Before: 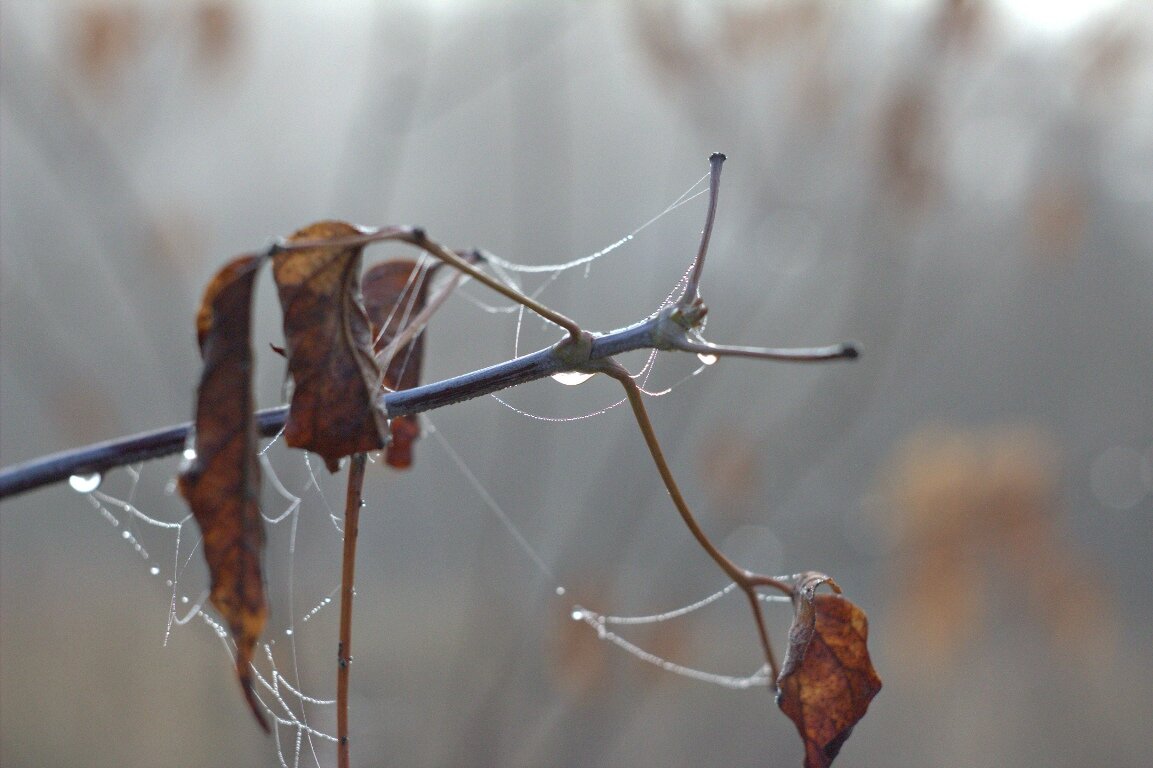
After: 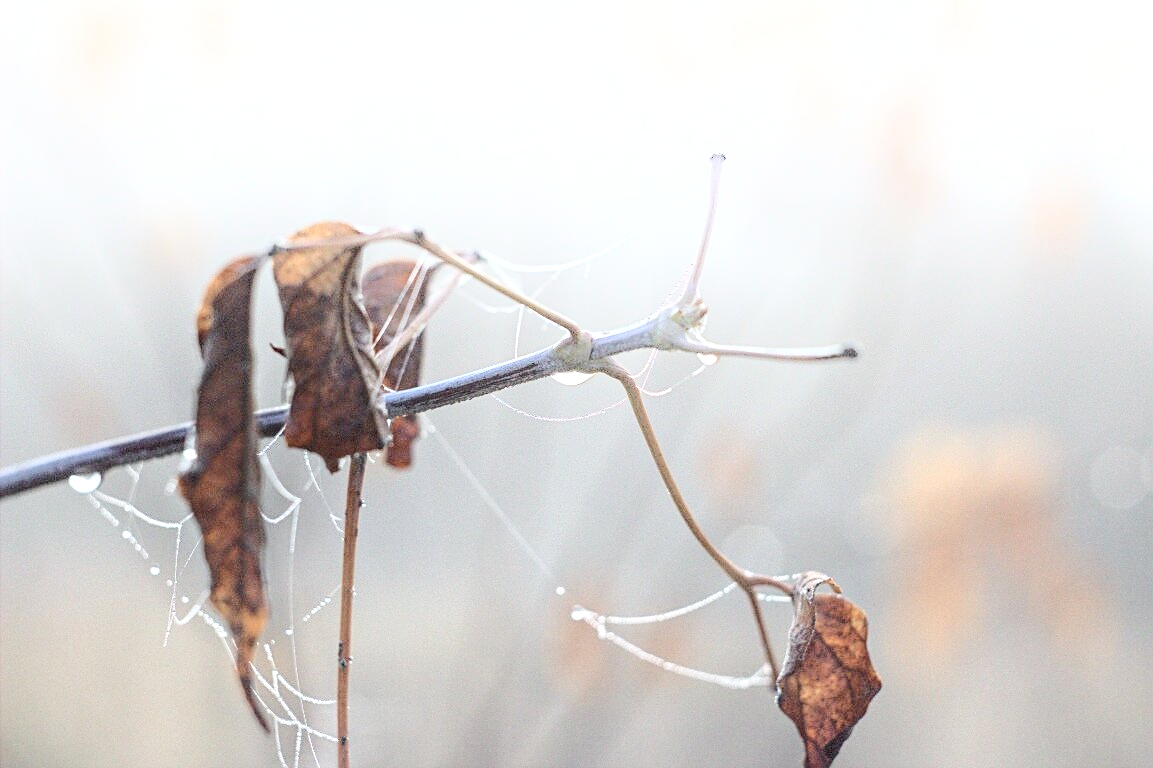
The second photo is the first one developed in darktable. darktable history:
local contrast: detail 130%
contrast brightness saturation: contrast 0.372, brightness 0.526
sharpen: on, module defaults
shadows and highlights: shadows -89.8, highlights 88.62, soften with gaussian
